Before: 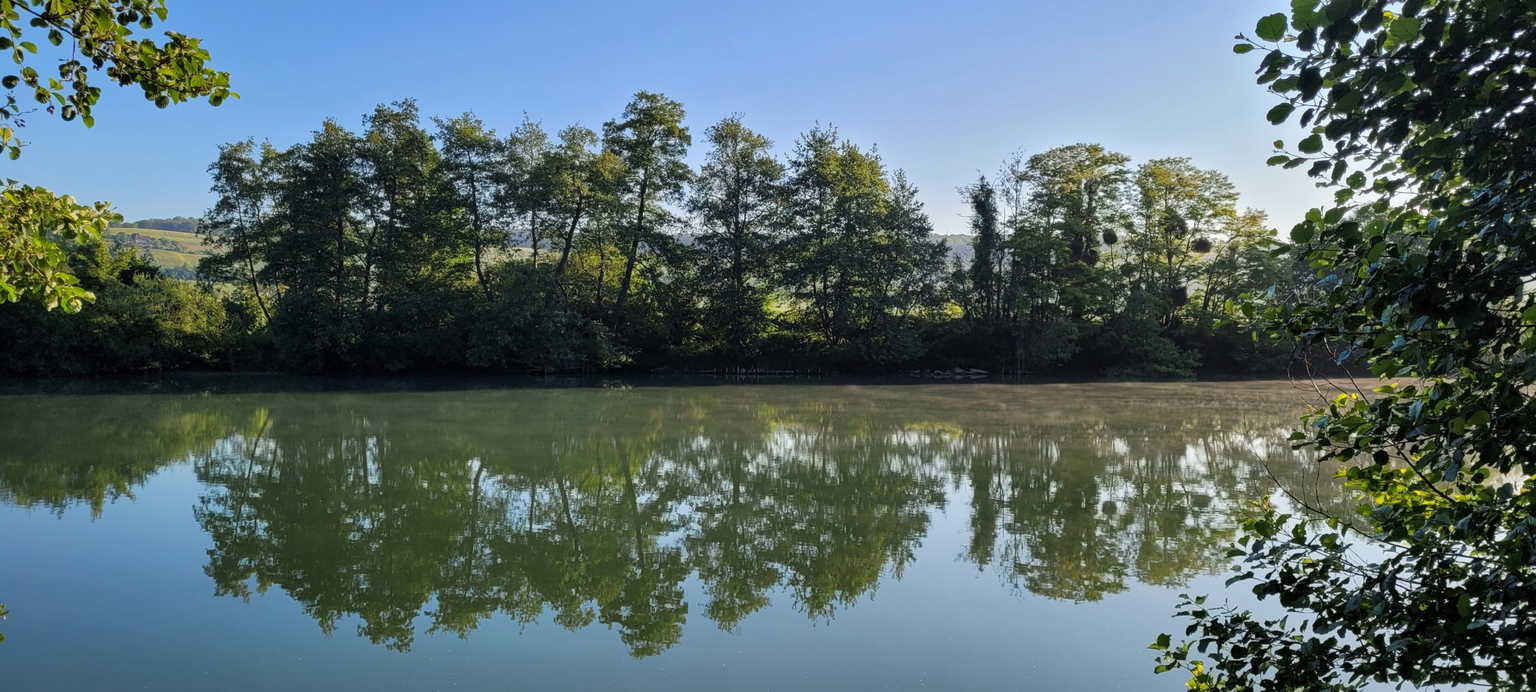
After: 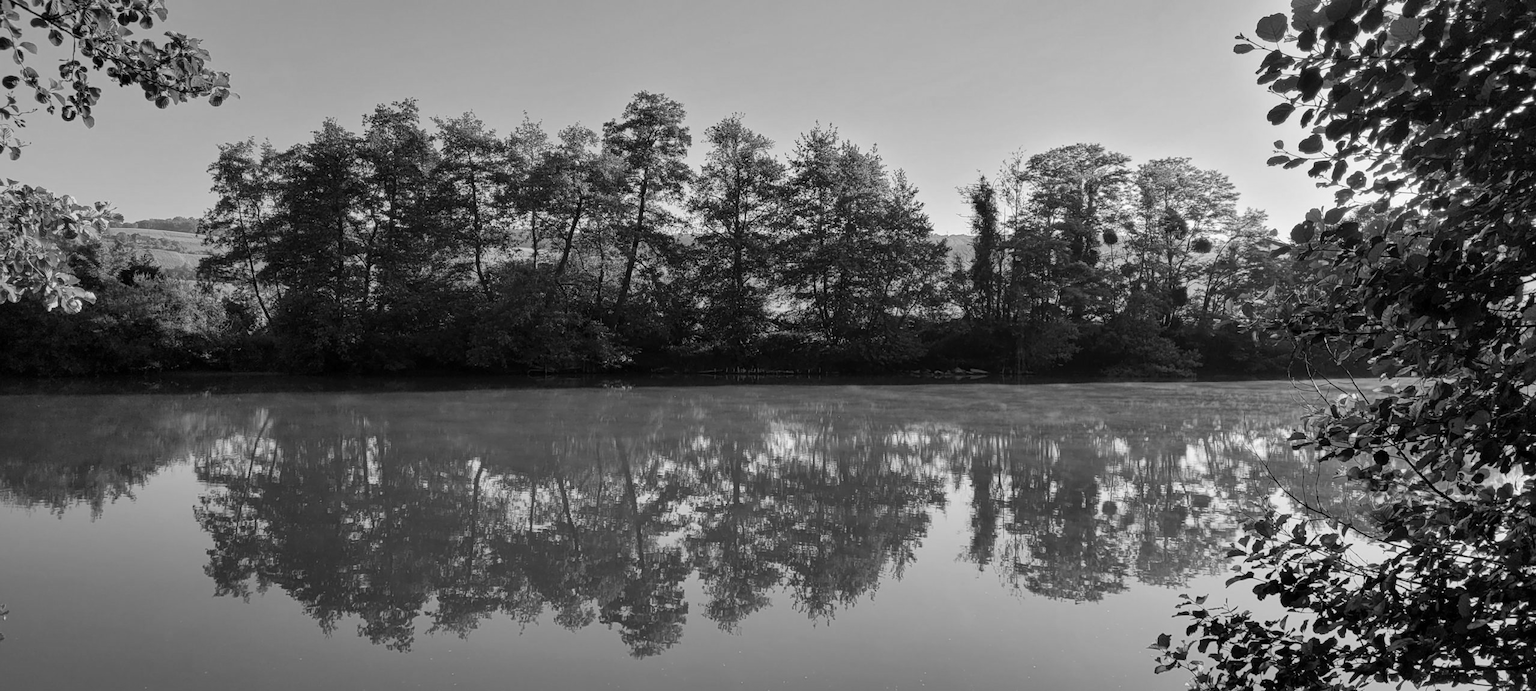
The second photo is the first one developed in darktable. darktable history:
contrast brightness saturation: saturation -0.05
color contrast: green-magenta contrast 0, blue-yellow contrast 0
